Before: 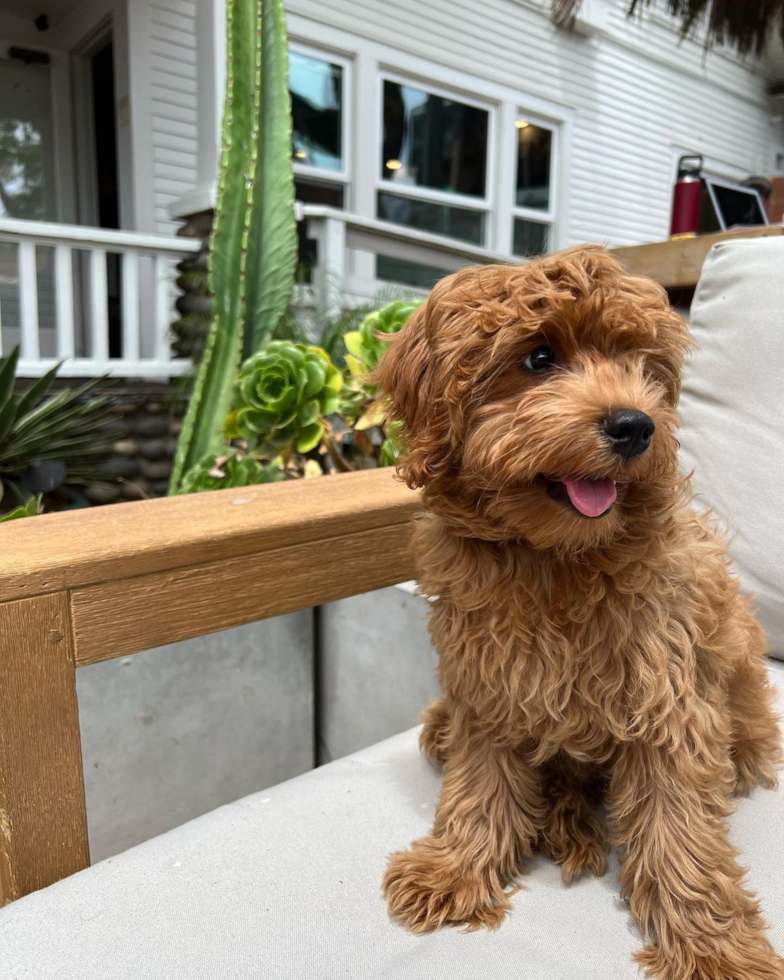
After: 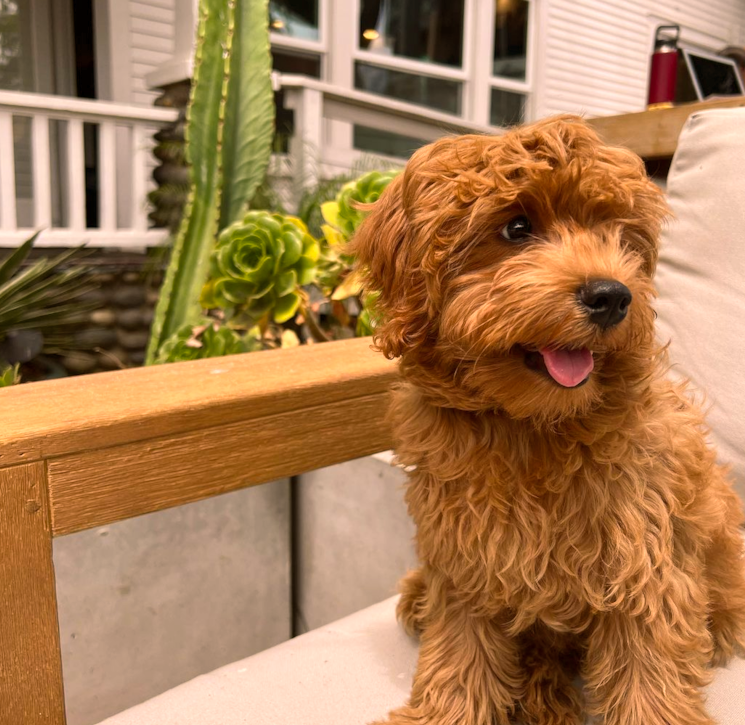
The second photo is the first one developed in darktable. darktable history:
levels: mode automatic
crop and rotate: left 2.991%, top 13.302%, right 1.981%, bottom 12.636%
color balance rgb: shadows lift › luminance -5%, shadows lift › chroma 1.1%, shadows lift › hue 219°, power › luminance 10%, power › chroma 2.83%, power › hue 60°, highlights gain › chroma 4.52%, highlights gain › hue 33.33°, saturation formula JzAzBz (2021)
